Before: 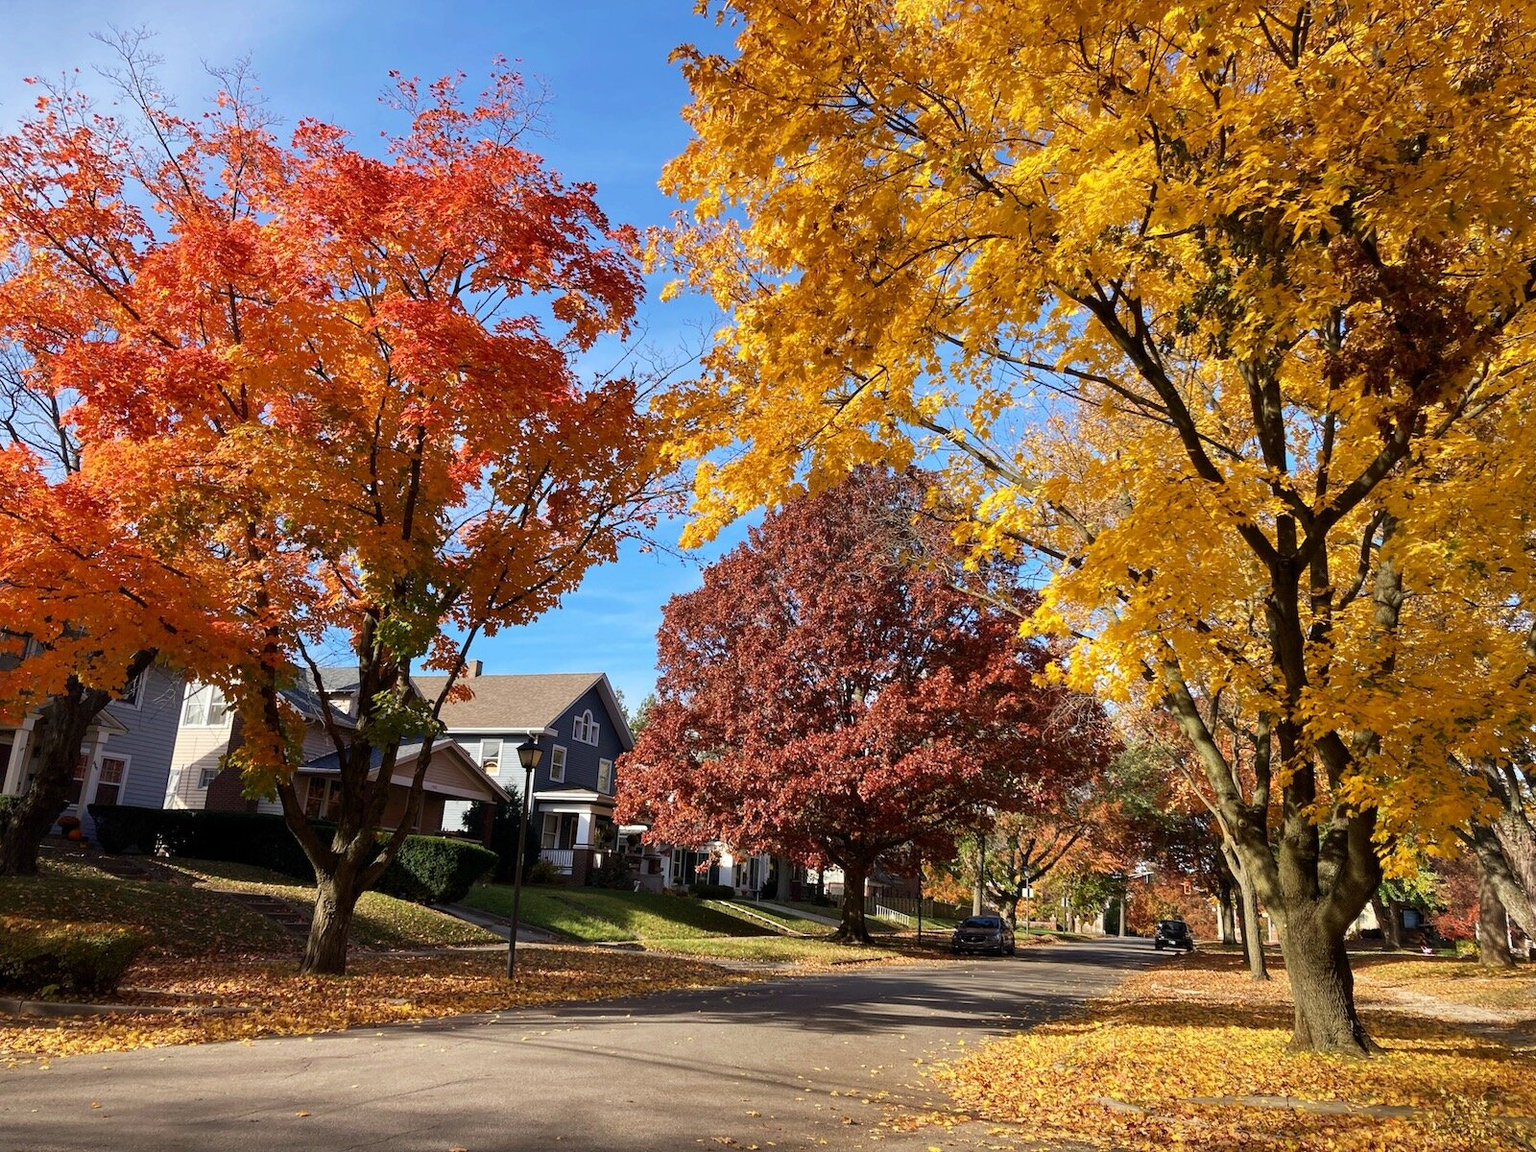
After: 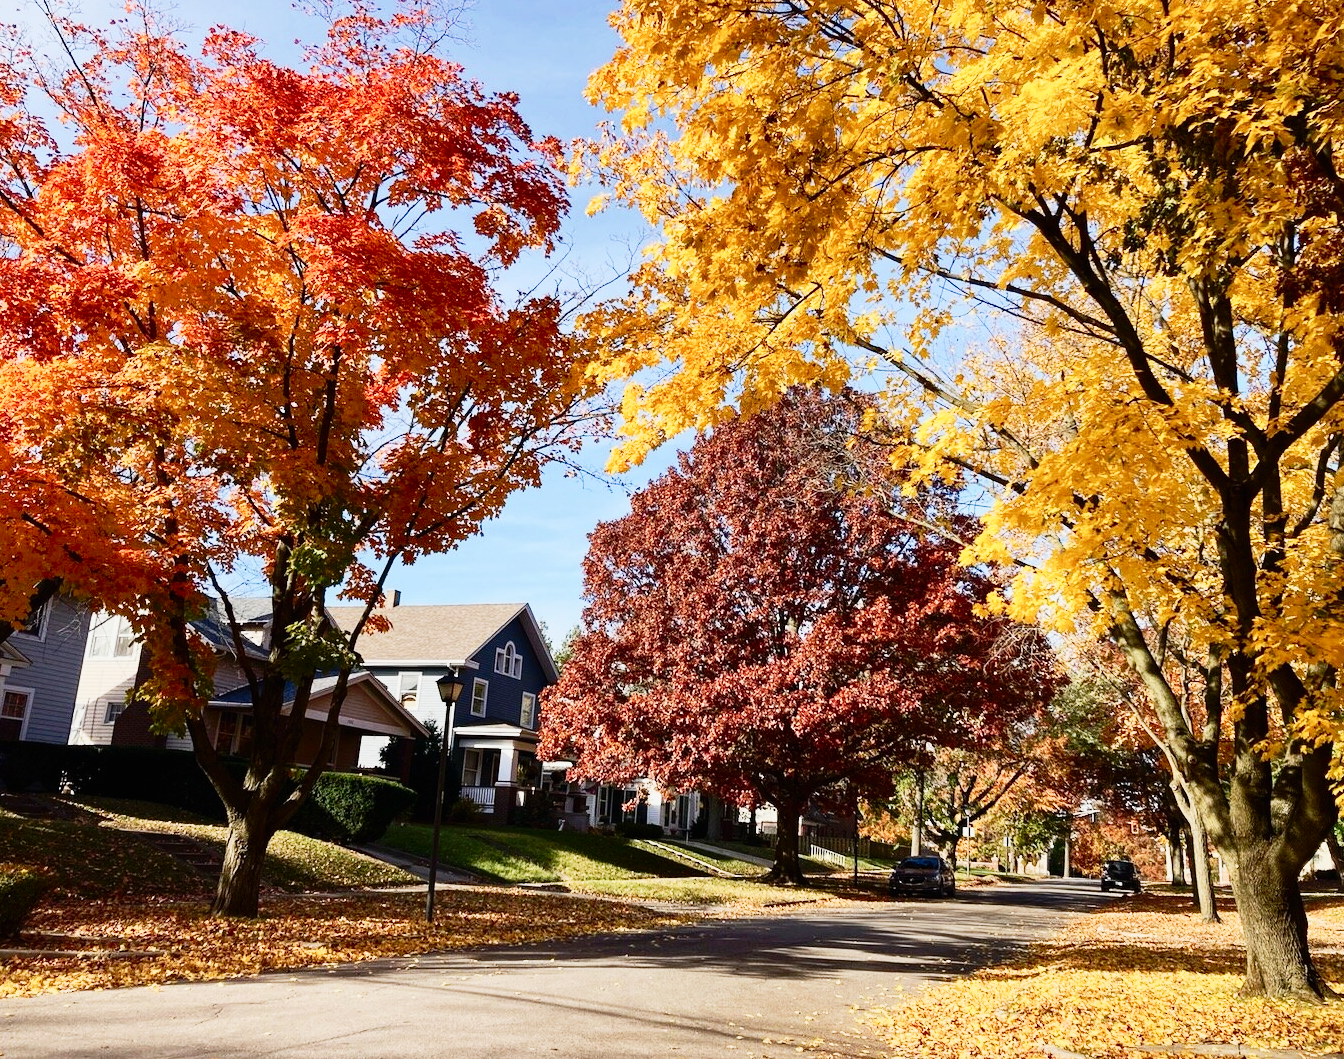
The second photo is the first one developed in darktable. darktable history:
tone curve: curves: ch0 [(0, 0.005) (0.103, 0.097) (0.18, 0.22) (0.4, 0.485) (0.5, 0.612) (0.668, 0.787) (0.823, 0.894) (1, 0.971)]; ch1 [(0, 0) (0.172, 0.123) (0.324, 0.253) (0.396, 0.388) (0.478, 0.461) (0.499, 0.498) (0.522, 0.528) (0.618, 0.649) (0.753, 0.821) (1, 1)]; ch2 [(0, 0) (0.411, 0.424) (0.496, 0.501) (0.515, 0.514) (0.555, 0.585) (0.641, 0.69) (1, 1)], preserve colors none
contrast brightness saturation: contrast 0.22
crop: left 6.404%, top 8.19%, right 9.545%, bottom 3.521%
